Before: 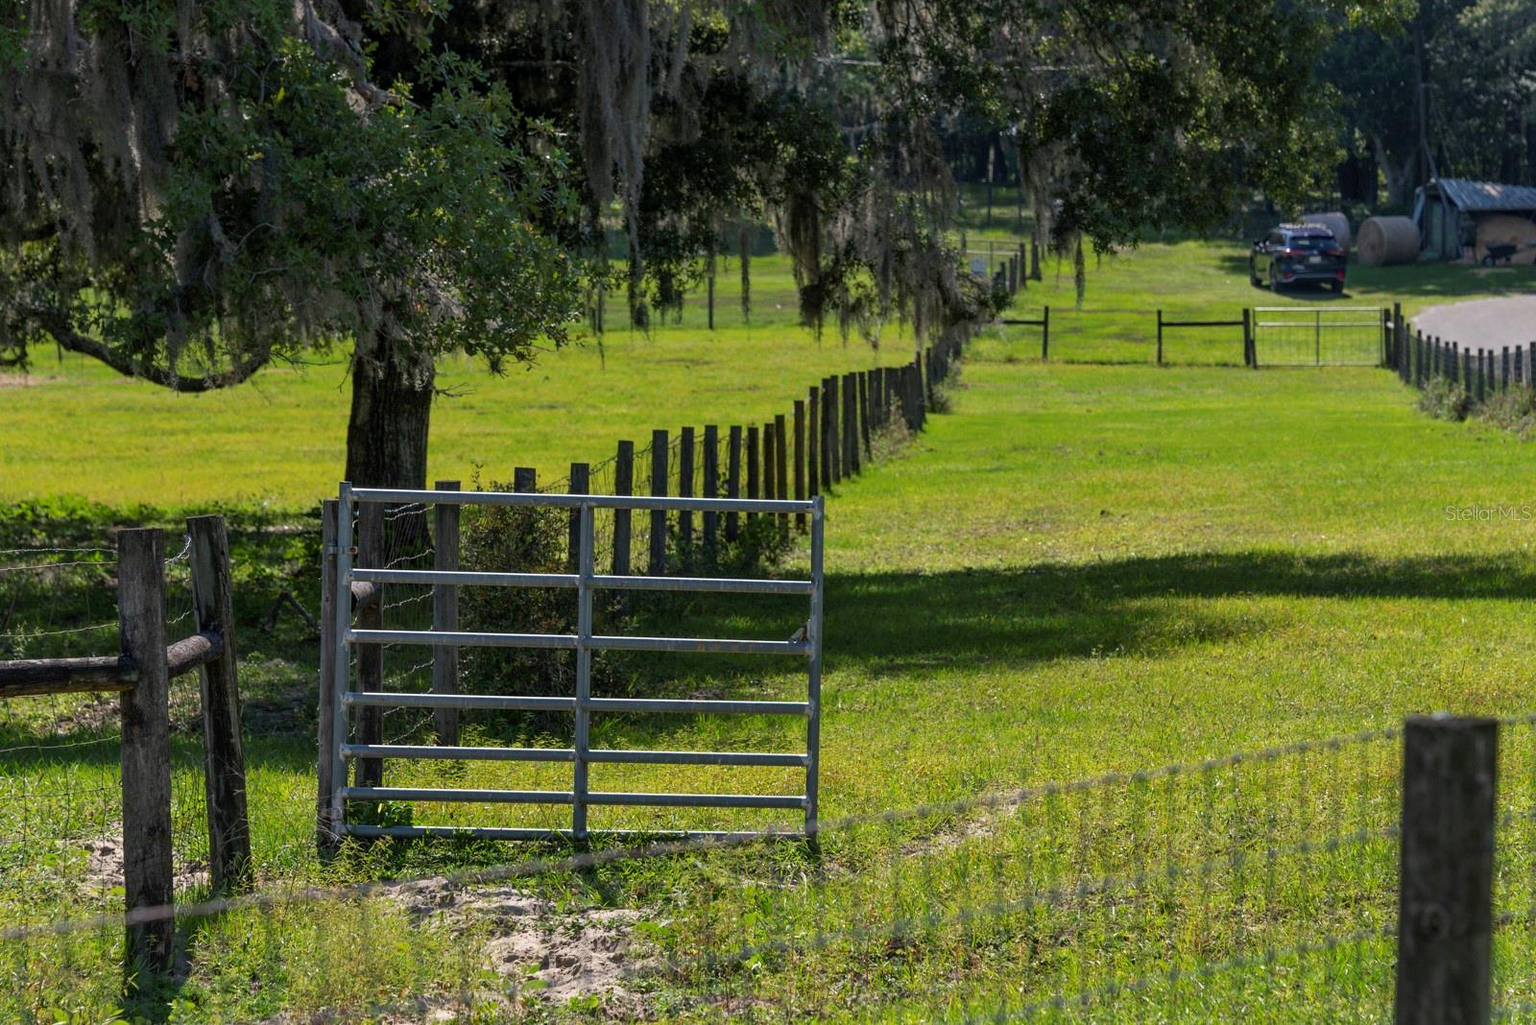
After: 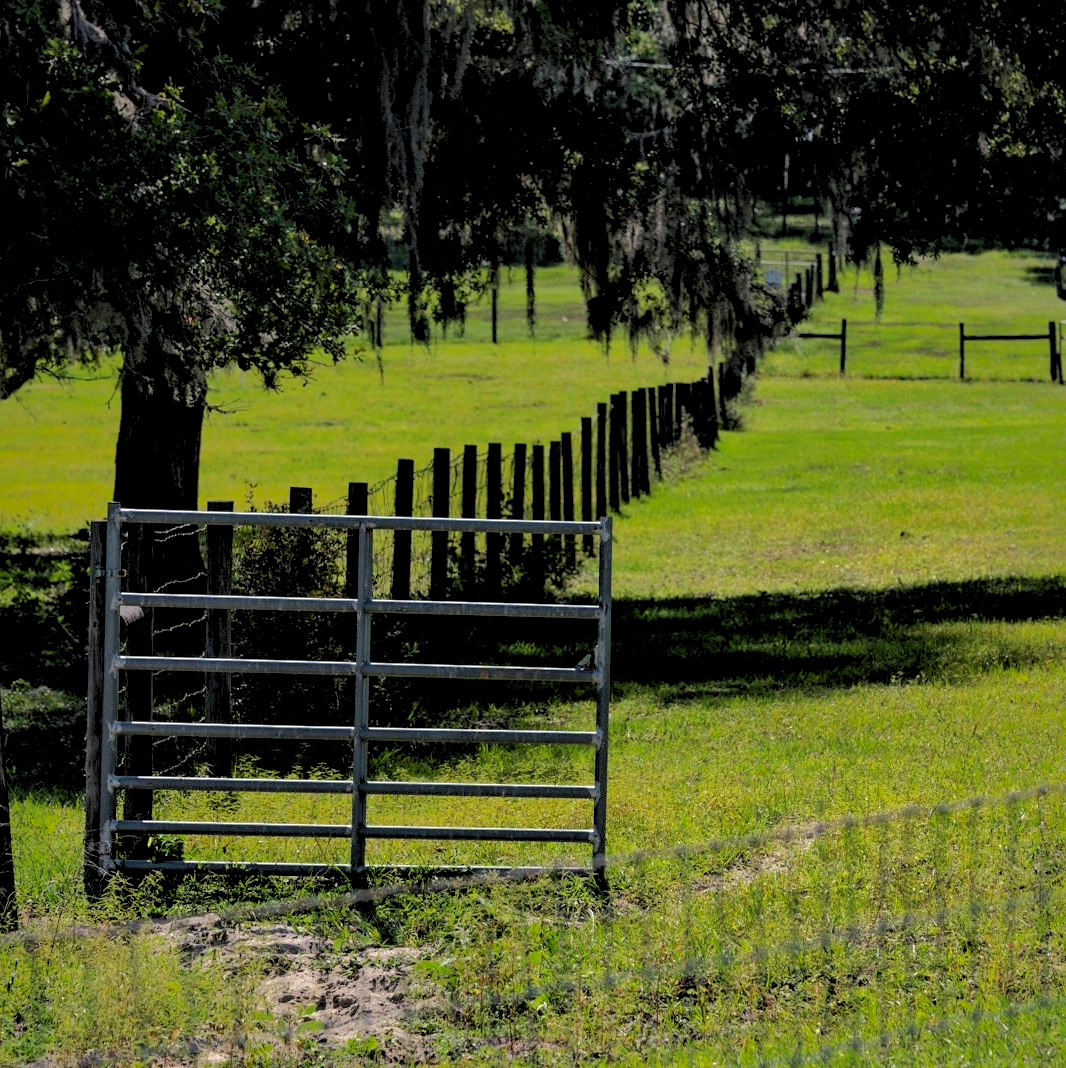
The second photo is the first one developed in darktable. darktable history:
crop: left 15.419%, right 17.914%
shadows and highlights: shadows -19.91, highlights -73.15
rgb levels: levels [[0.029, 0.461, 0.922], [0, 0.5, 1], [0, 0.5, 1]]
